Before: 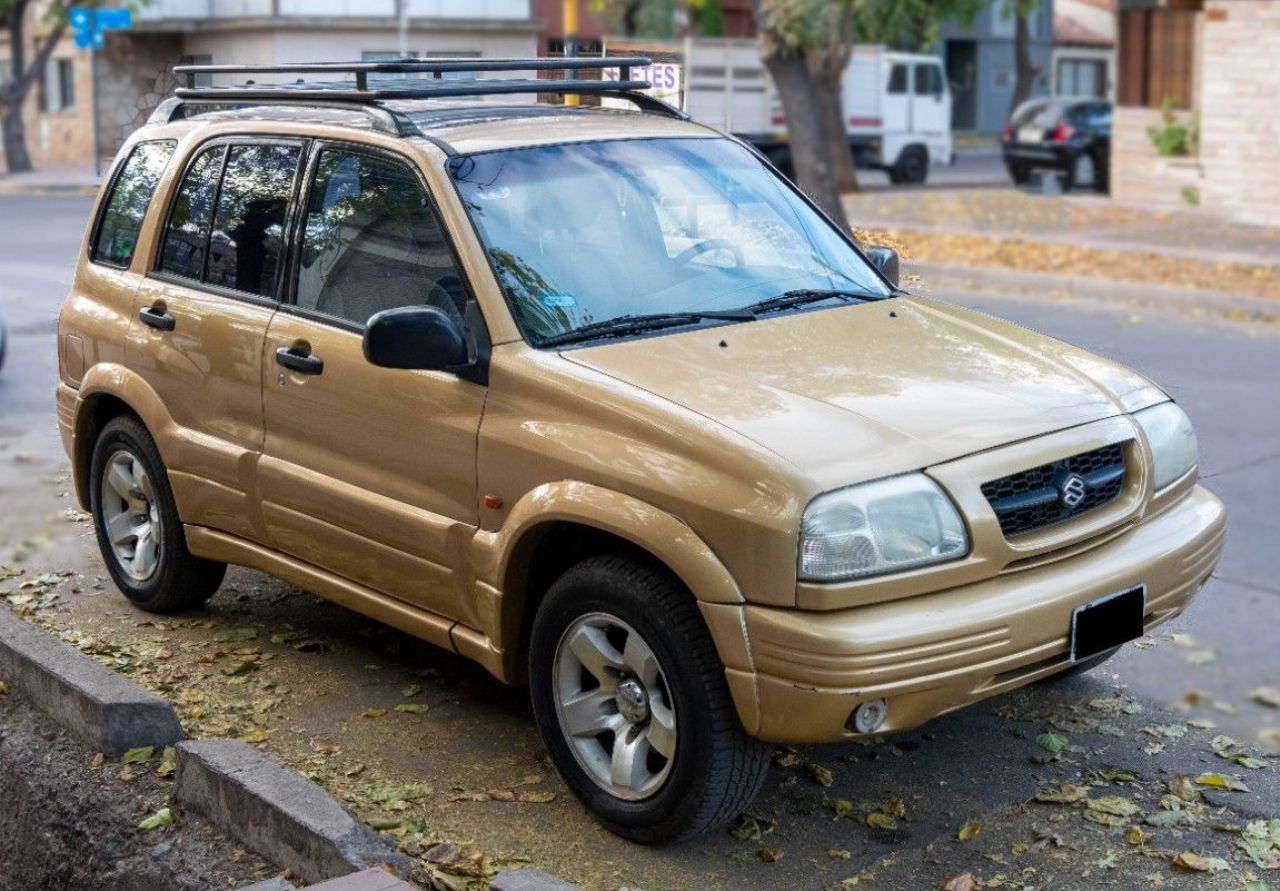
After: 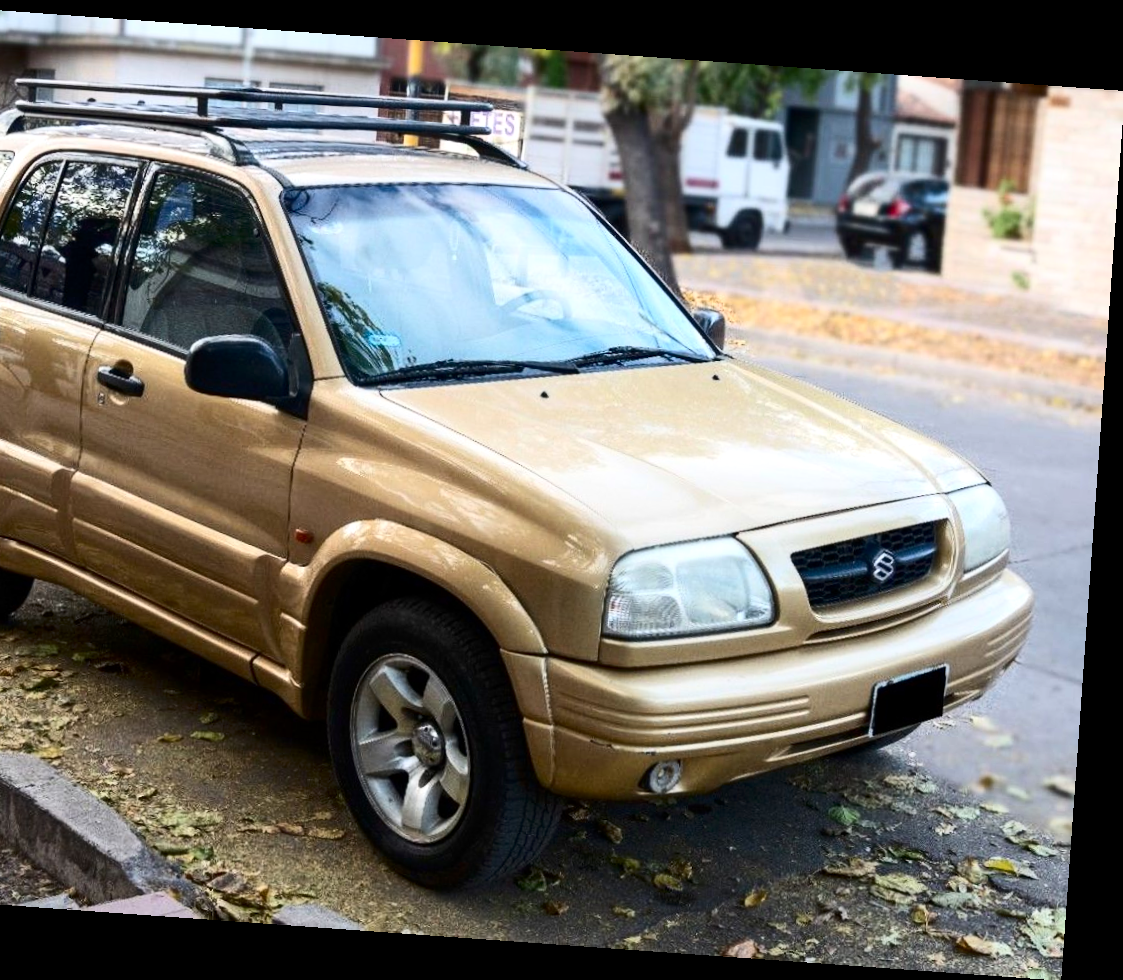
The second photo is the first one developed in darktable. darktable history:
crop: left 16.145%
exposure: exposure 0.207 EV, compensate highlight preservation false
contrast brightness saturation: contrast 0.28
rotate and perspective: rotation 4.1°, automatic cropping off
